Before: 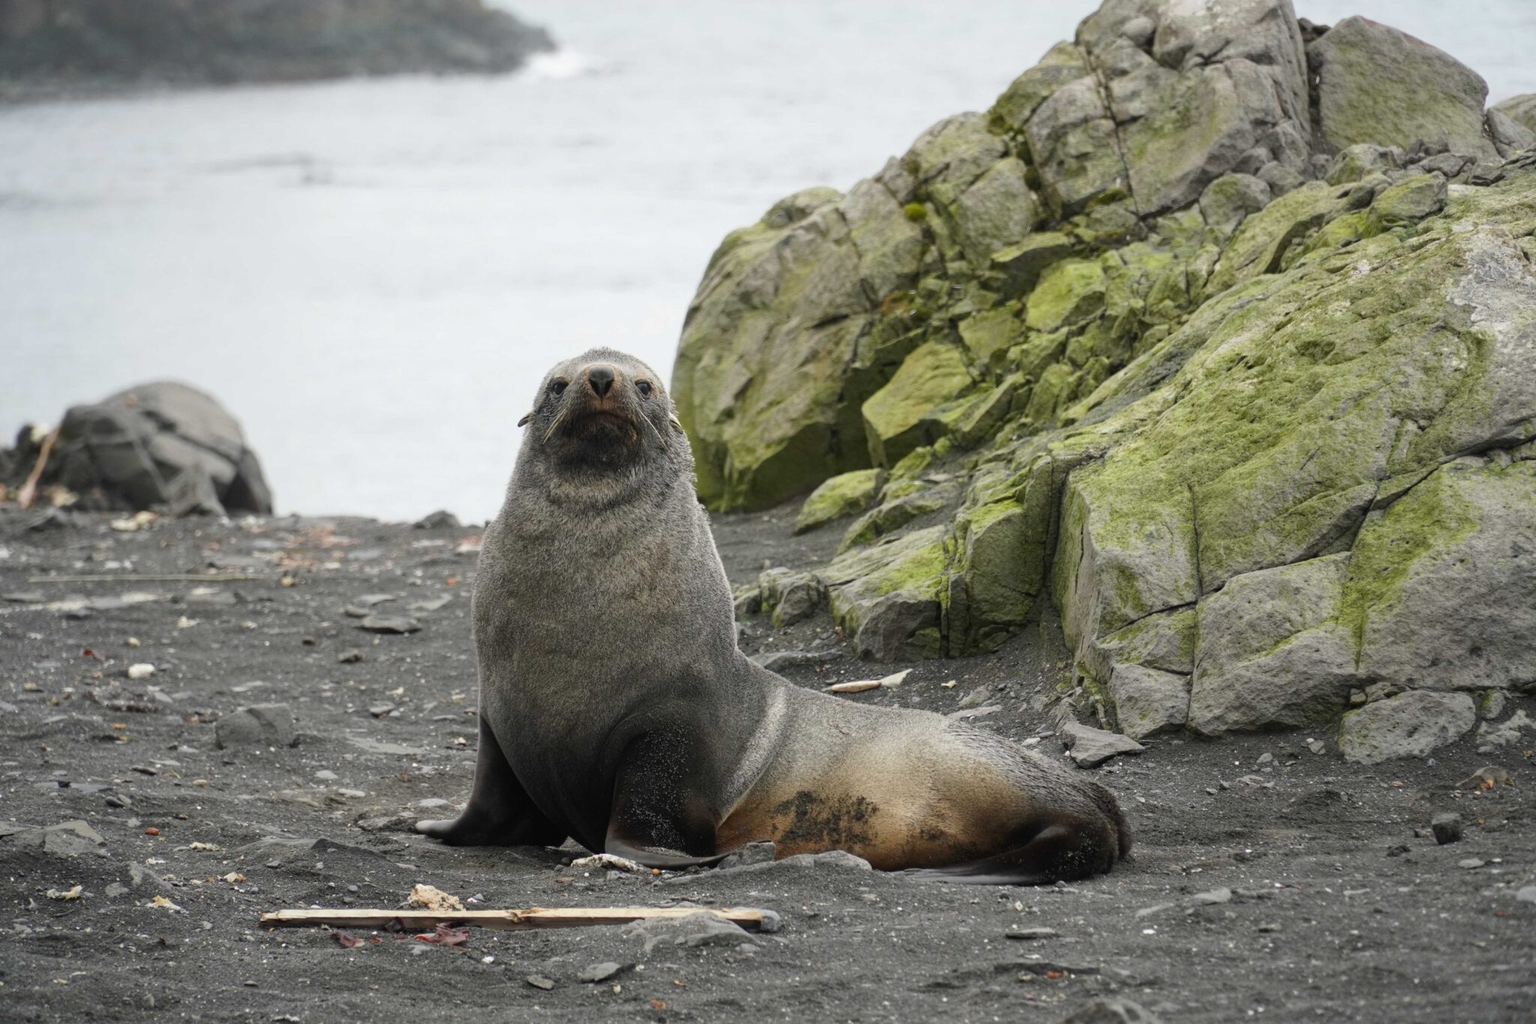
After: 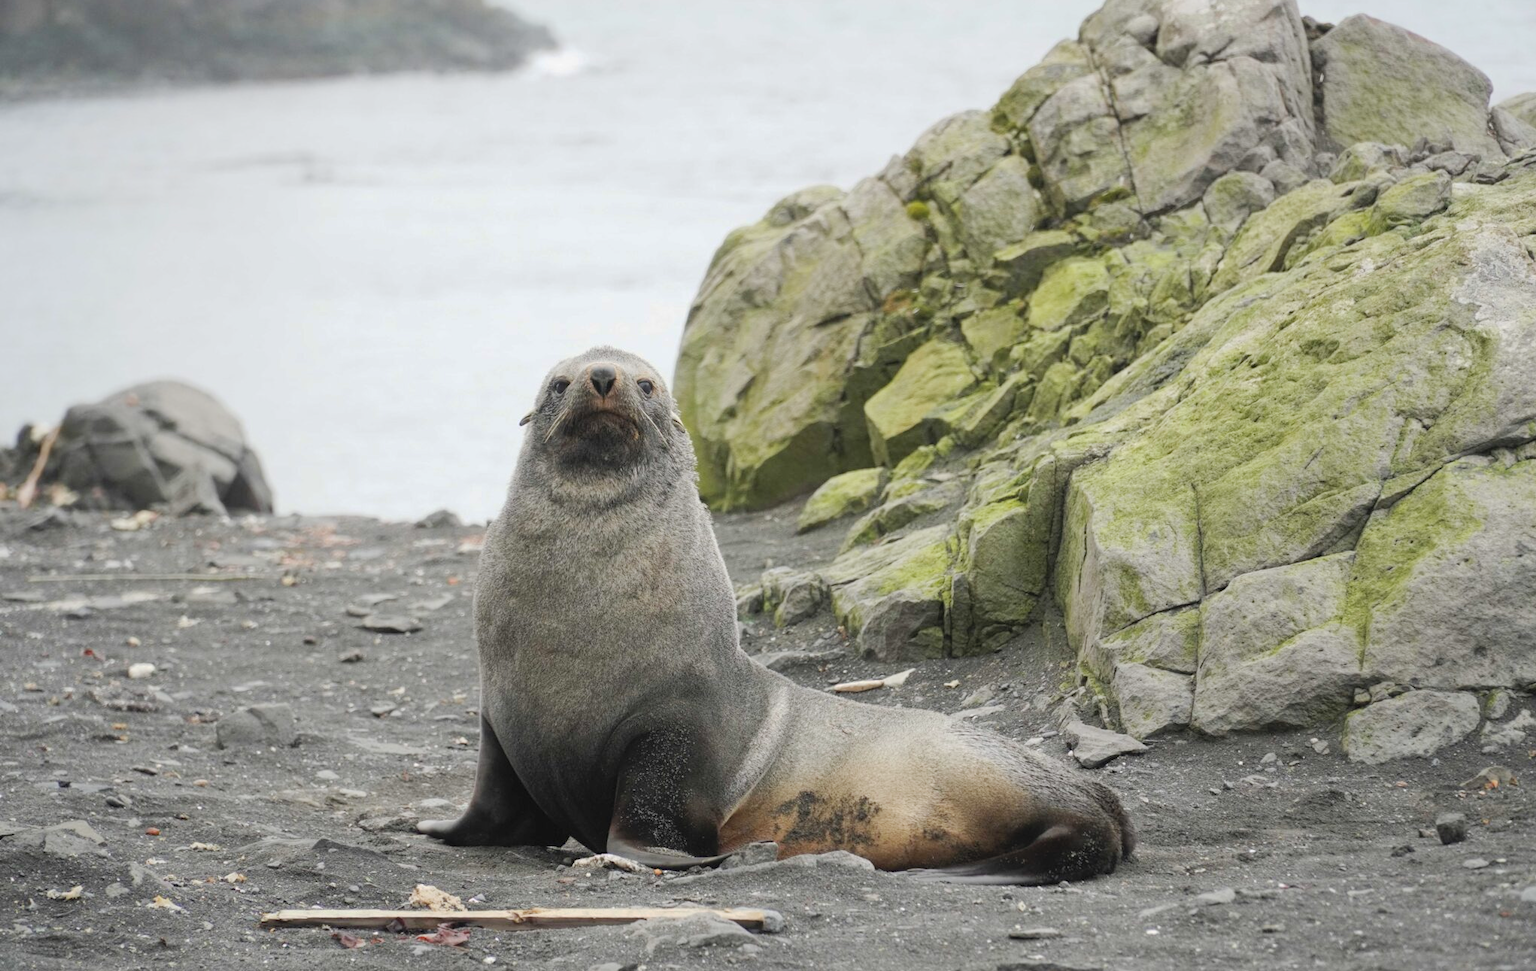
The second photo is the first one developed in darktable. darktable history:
crop: top 0.288%, right 0.259%, bottom 5.104%
base curve: curves: ch0 [(0, 0) (0.235, 0.266) (0.503, 0.496) (0.786, 0.72) (1, 1)], preserve colors none
contrast brightness saturation: brightness 0.142
